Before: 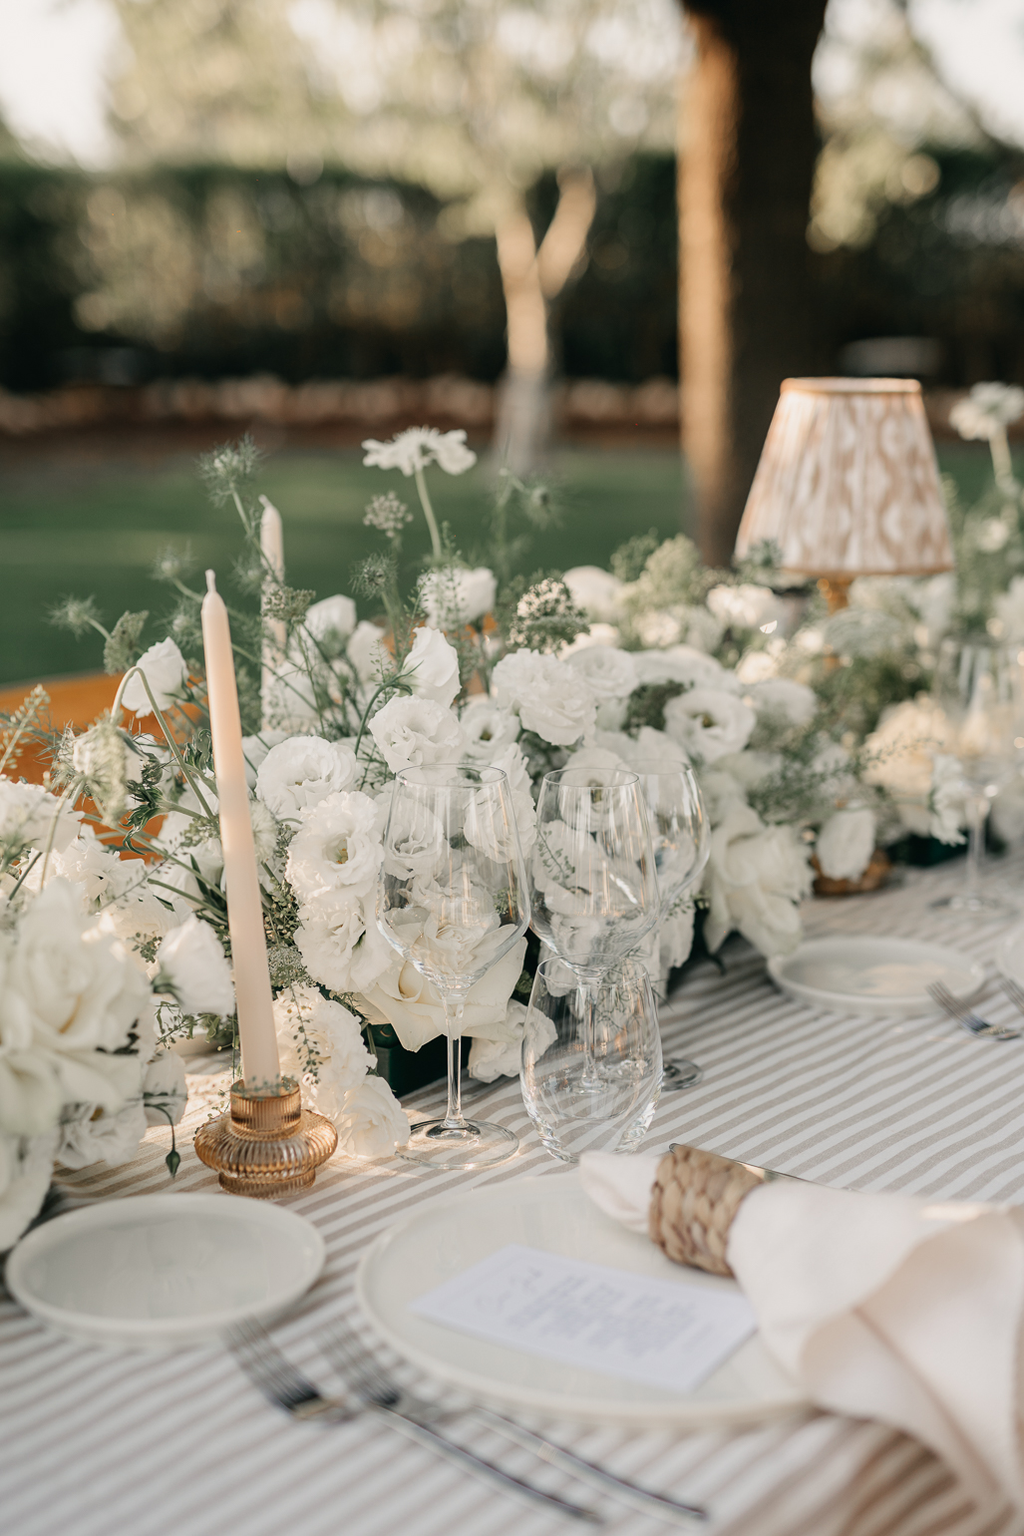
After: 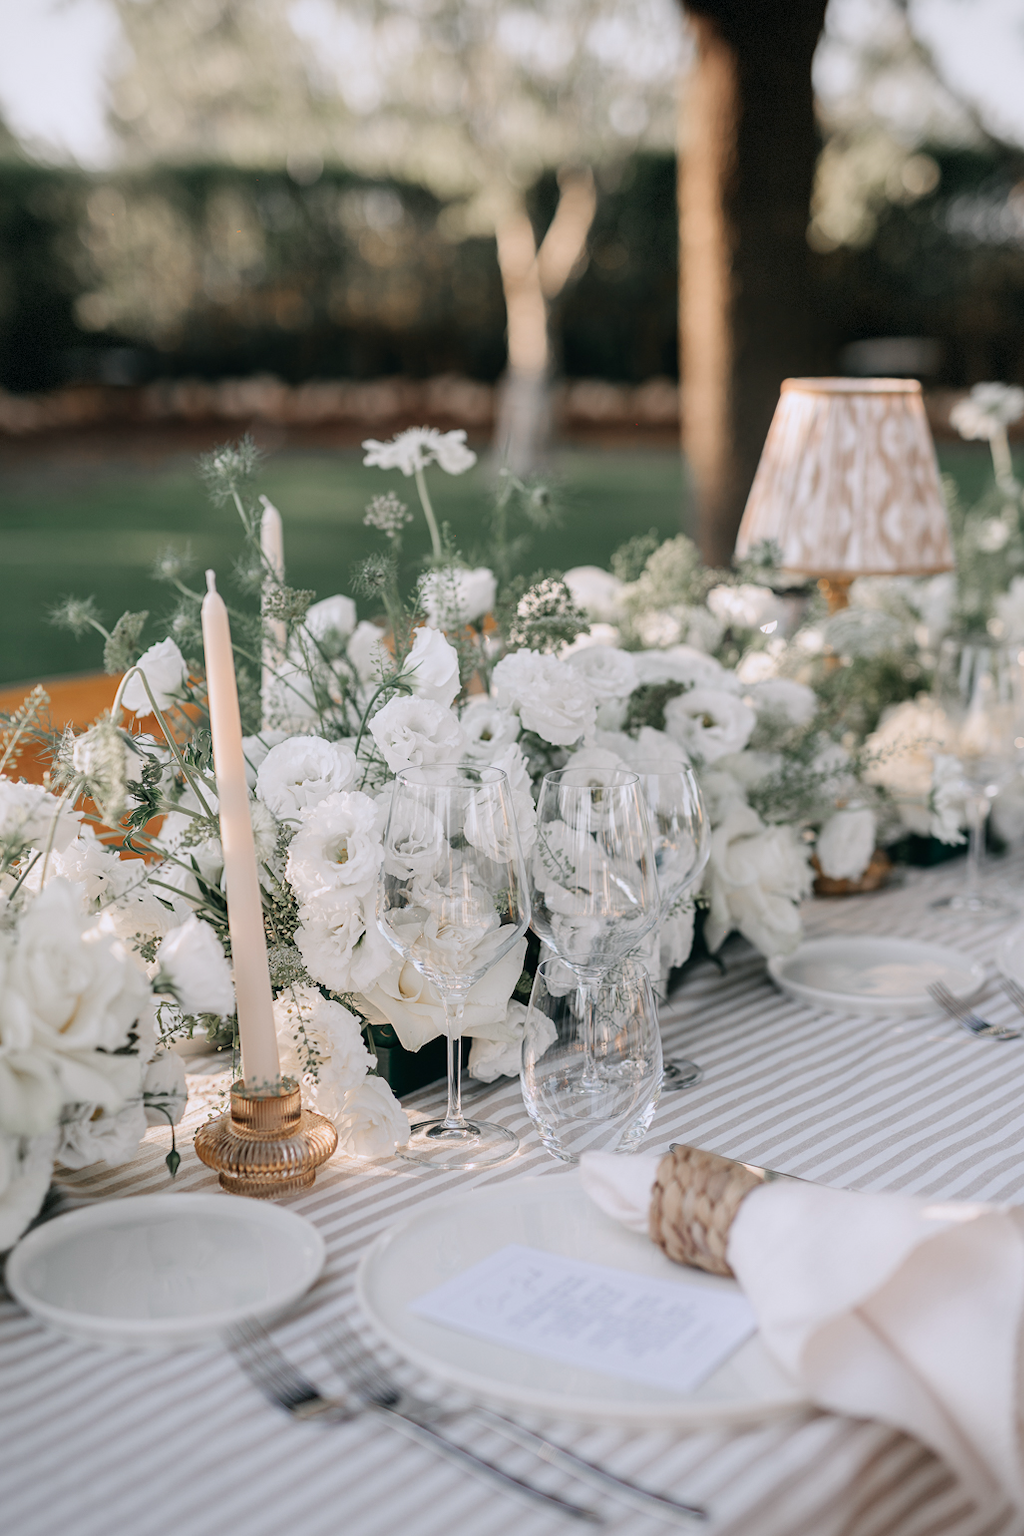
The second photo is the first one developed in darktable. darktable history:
vignetting: fall-off start 85%, fall-off radius 80%, brightness -0.182, saturation -0.3, width/height ratio 1.219, dithering 8-bit output, unbound false
color calibration: illuminant as shot in camera, x 0.358, y 0.373, temperature 4628.91 K
